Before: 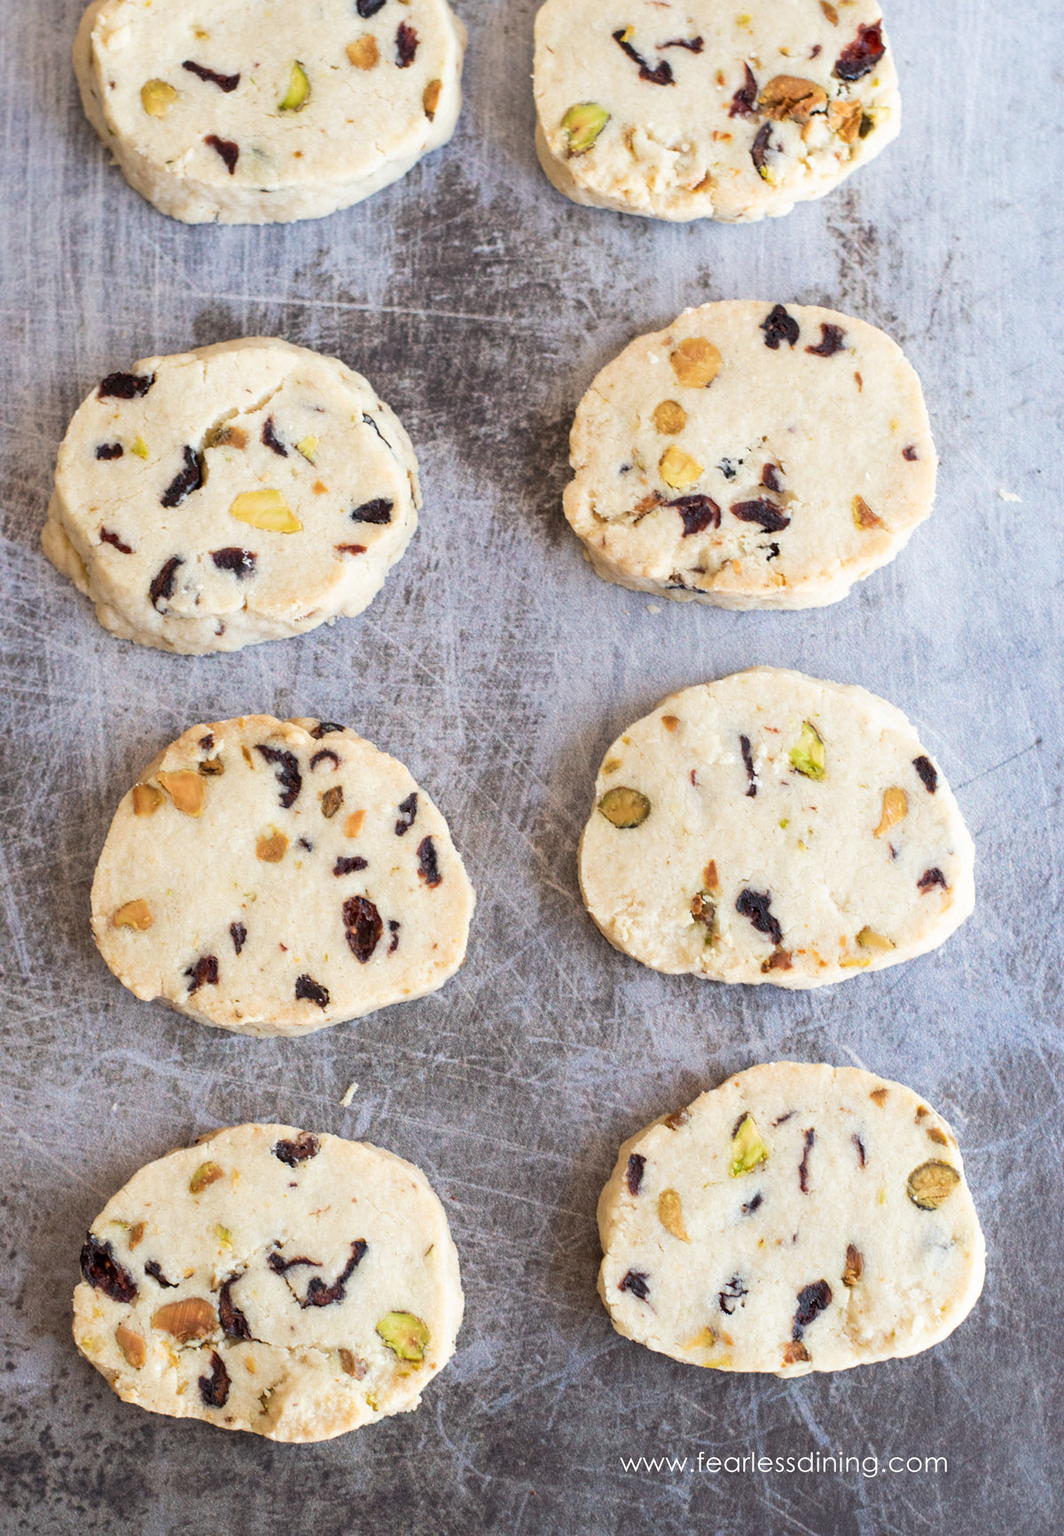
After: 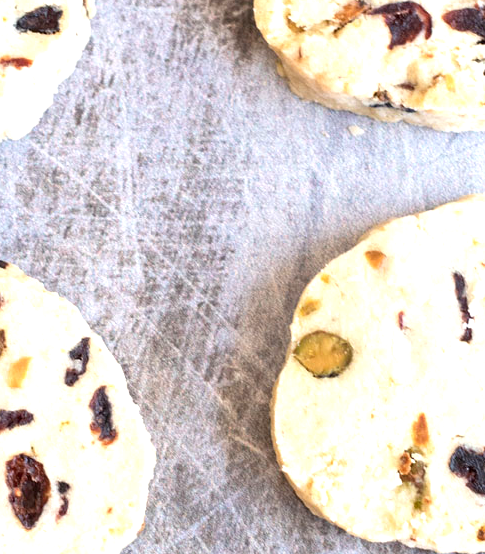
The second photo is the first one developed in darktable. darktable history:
exposure: exposure 0.781 EV, compensate highlight preservation false
crop: left 31.751%, top 32.172%, right 27.8%, bottom 35.83%
